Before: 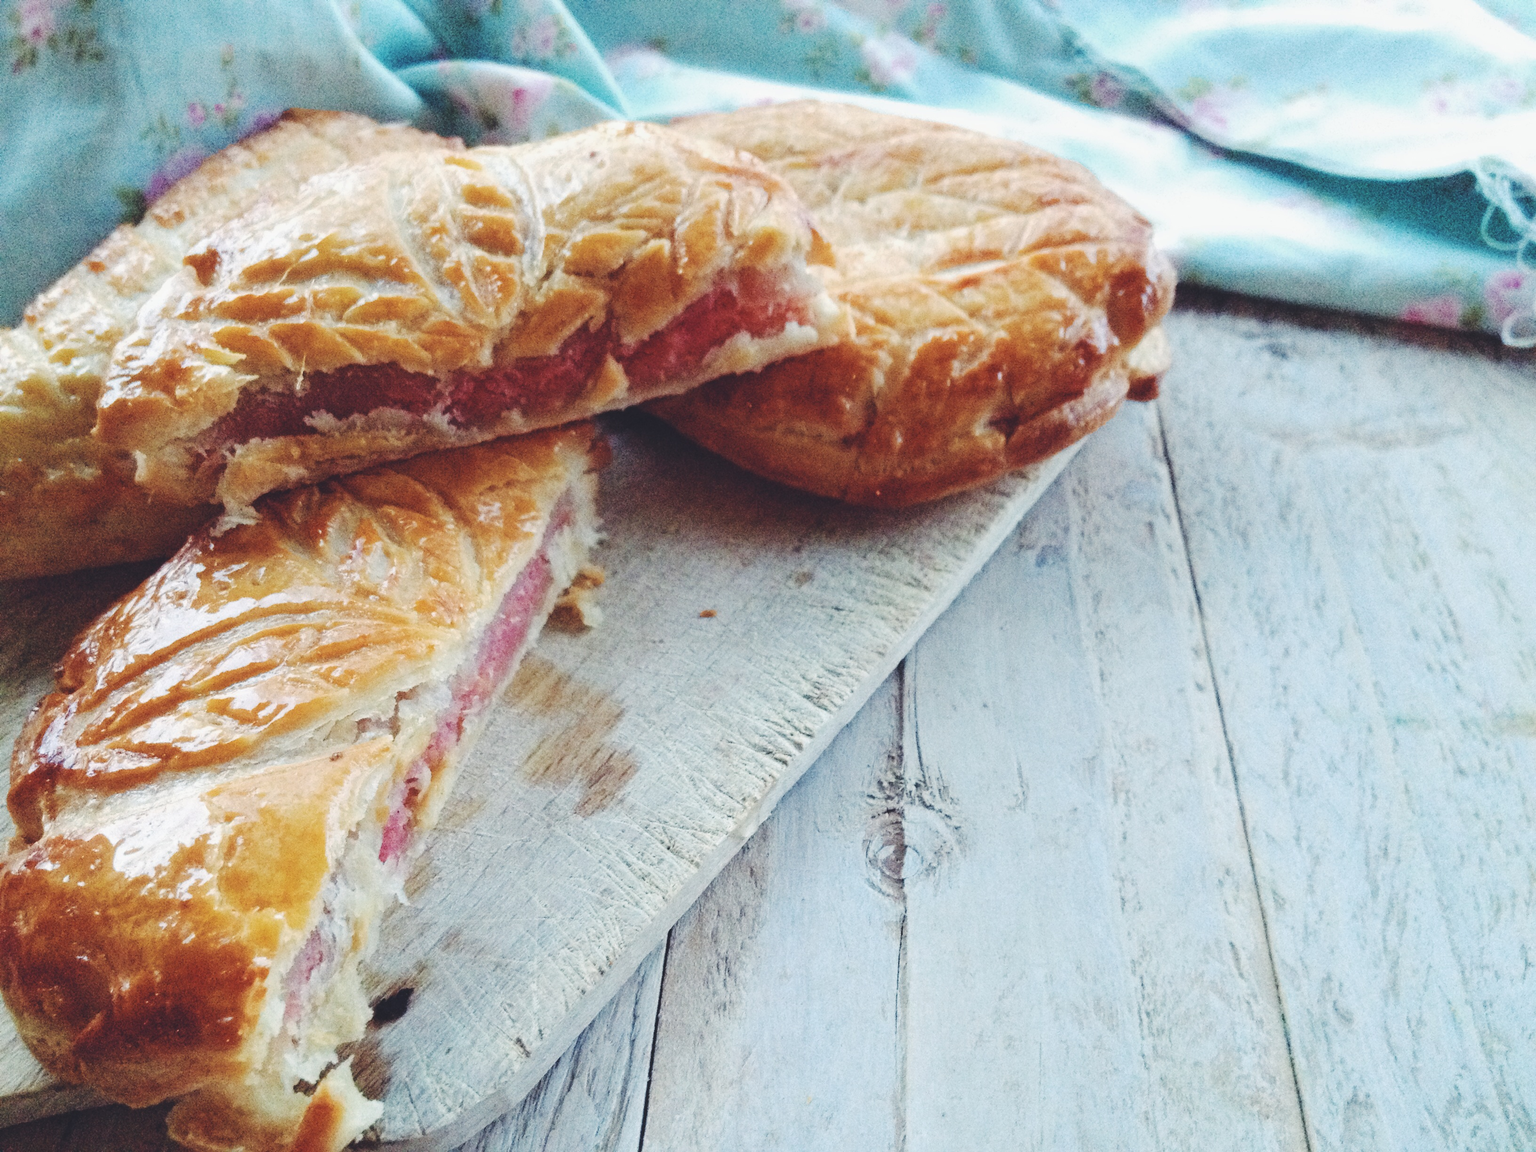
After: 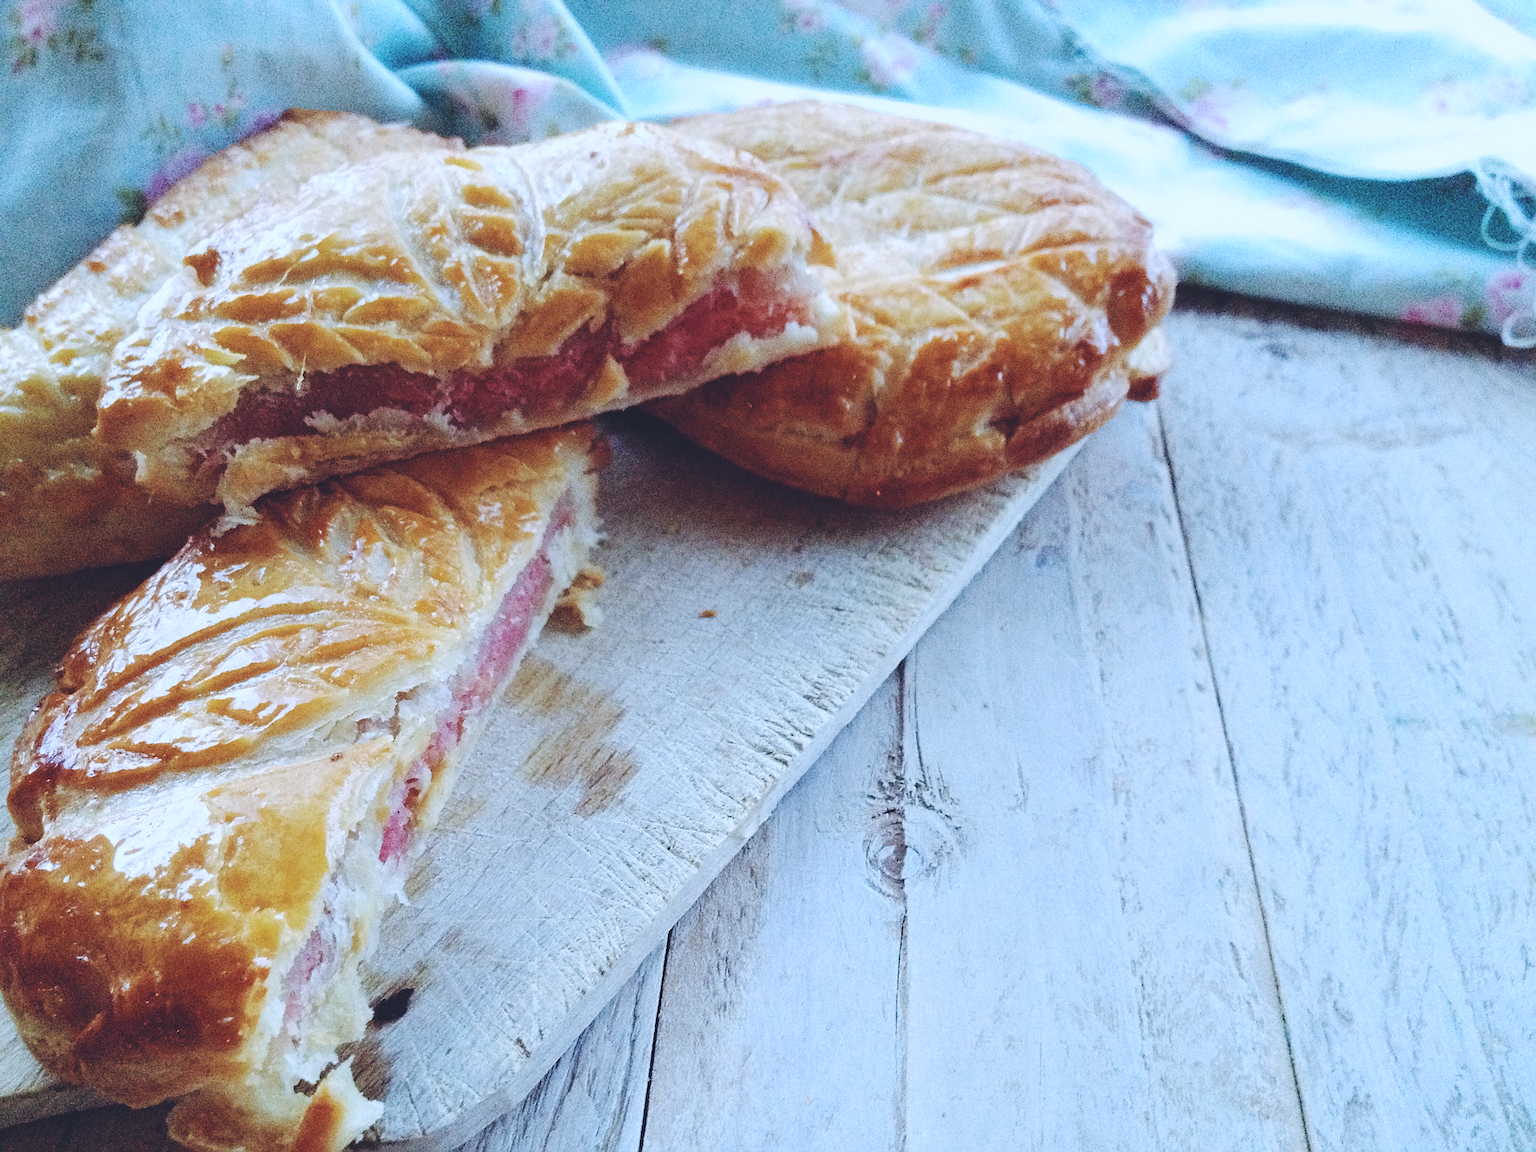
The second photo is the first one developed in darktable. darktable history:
white balance: red 0.926, green 1.003, blue 1.133
sharpen: on, module defaults
